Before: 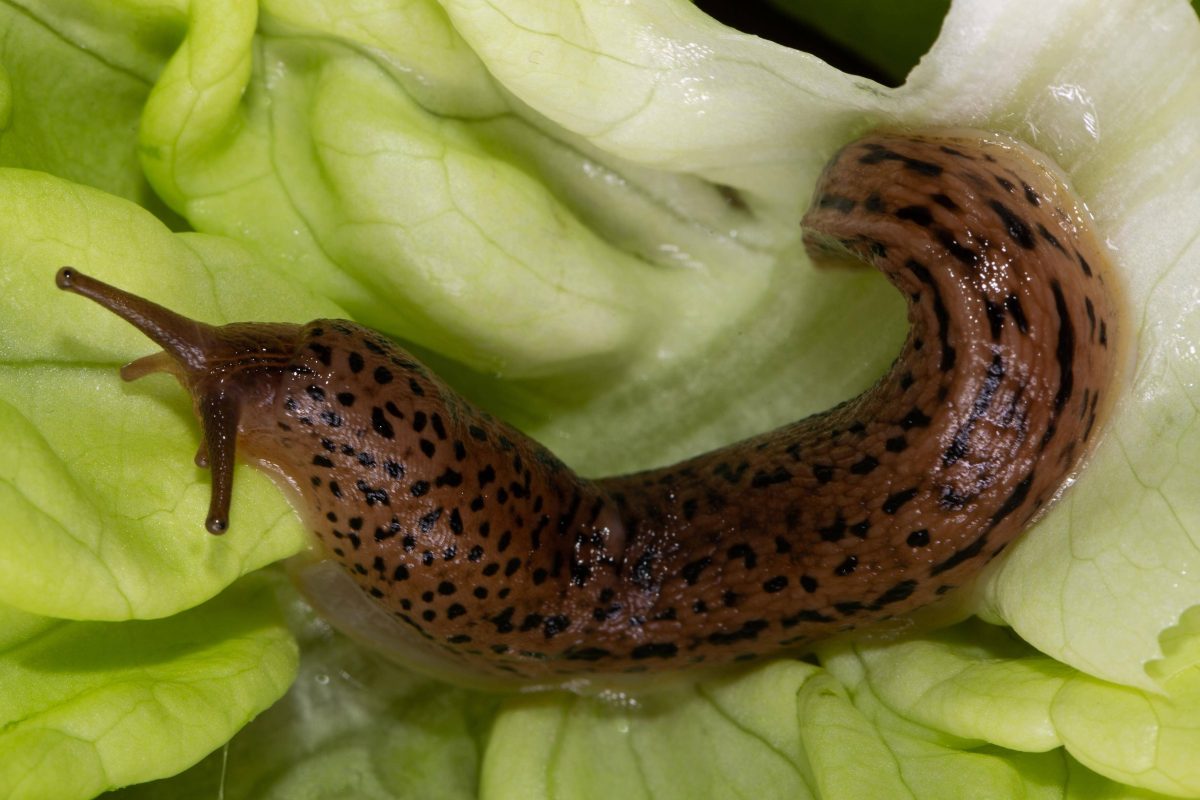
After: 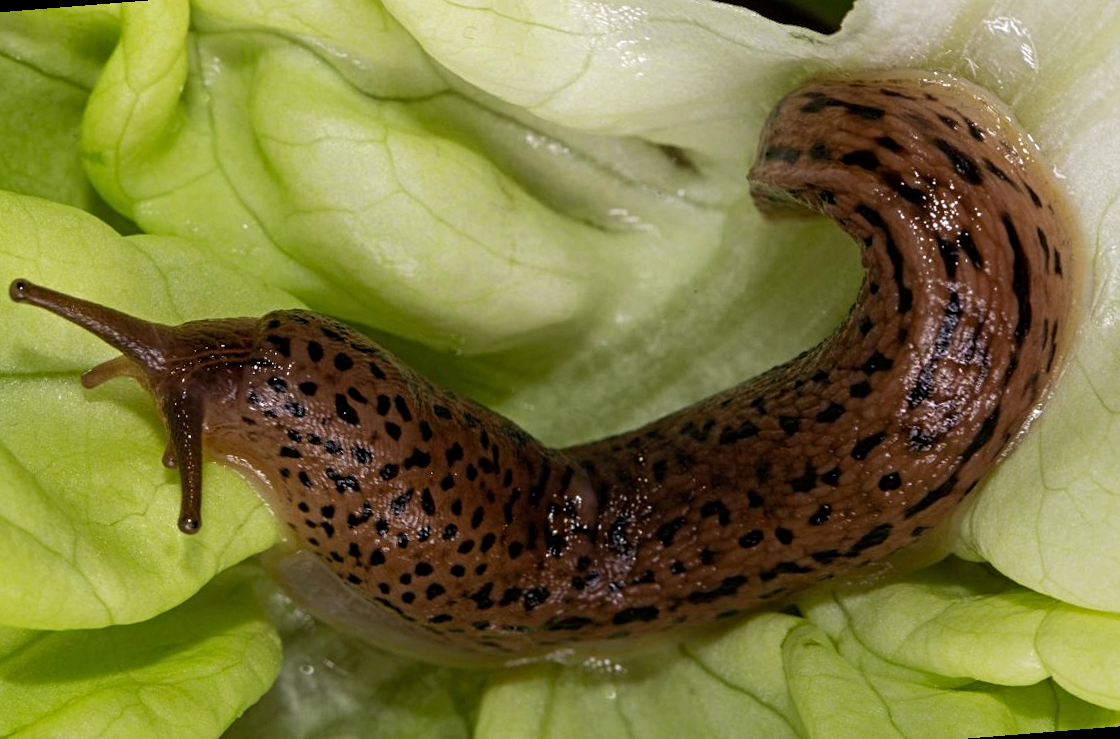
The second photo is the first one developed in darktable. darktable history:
rotate and perspective: rotation -4.57°, crop left 0.054, crop right 0.944, crop top 0.087, crop bottom 0.914
contrast equalizer: y [[0.5, 0.5, 0.5, 0.539, 0.64, 0.611], [0.5 ×6], [0.5 ×6], [0 ×6], [0 ×6]]
